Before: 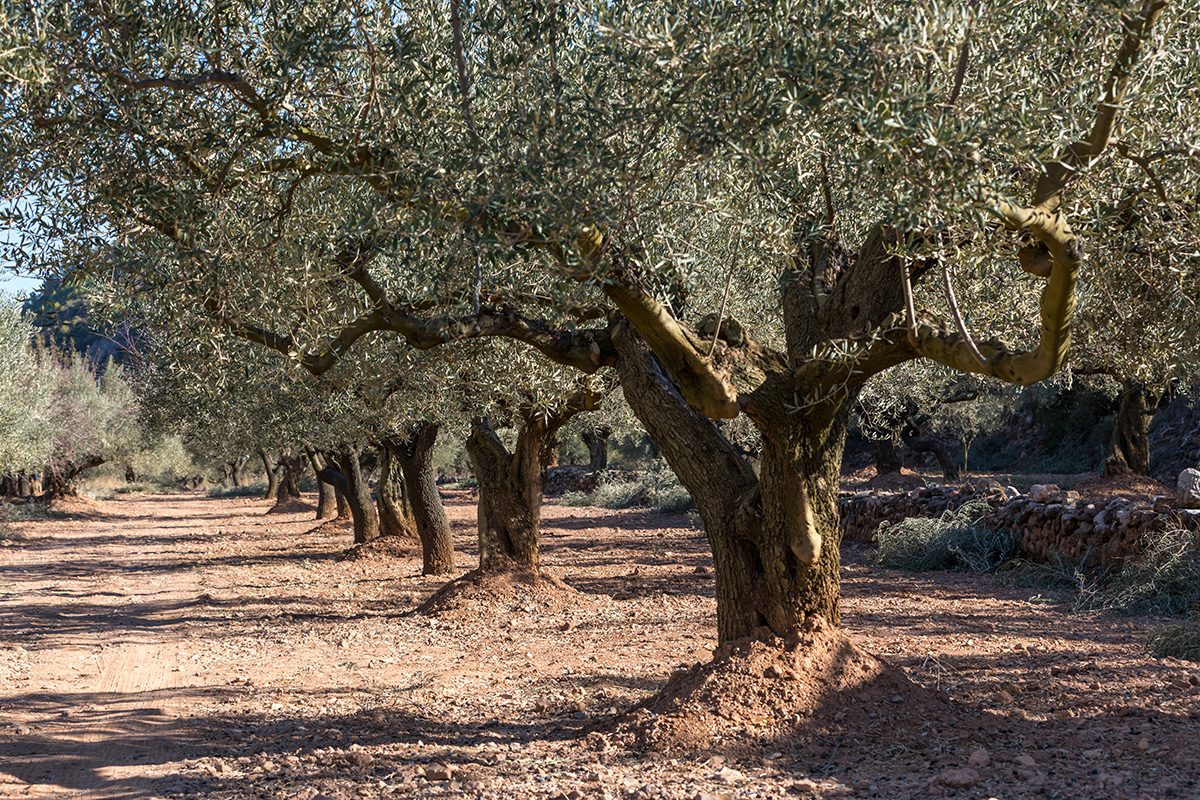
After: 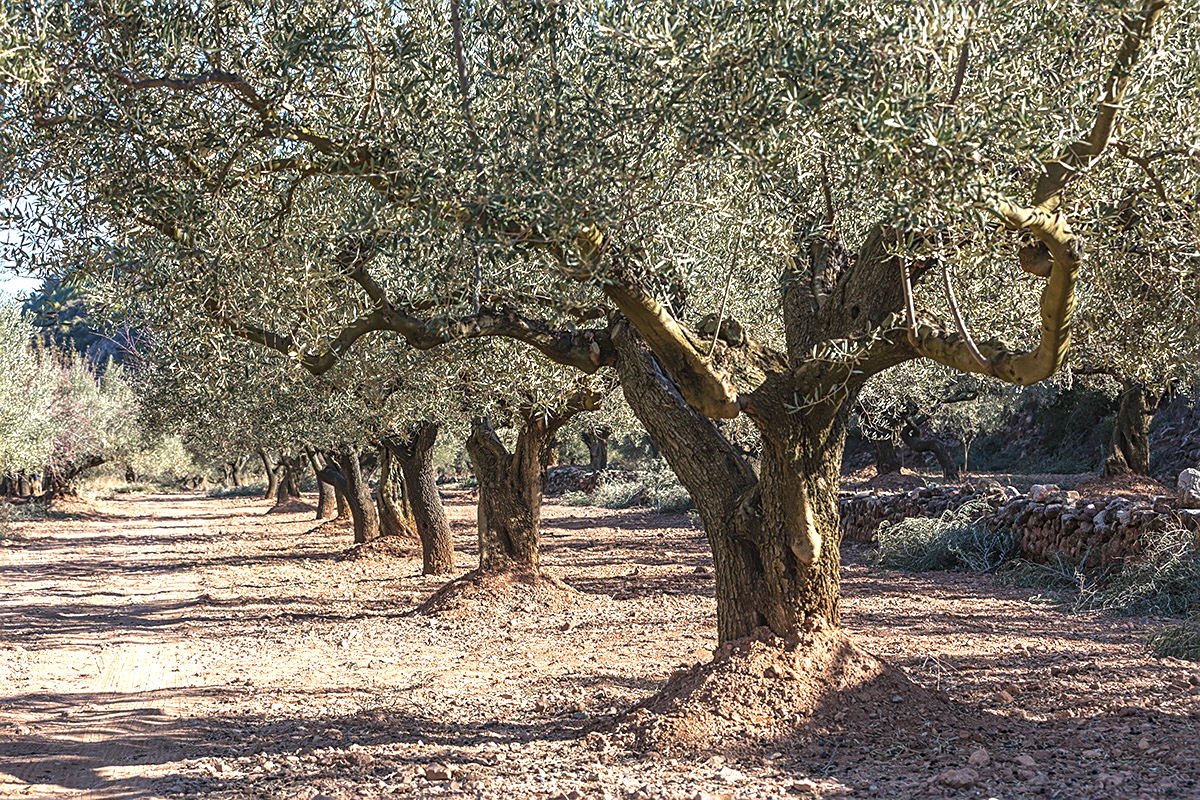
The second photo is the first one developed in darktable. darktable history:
local contrast: on, module defaults
exposure: black level correction -0.005, exposure 0.622 EV, compensate highlight preservation false
sharpen: on, module defaults
